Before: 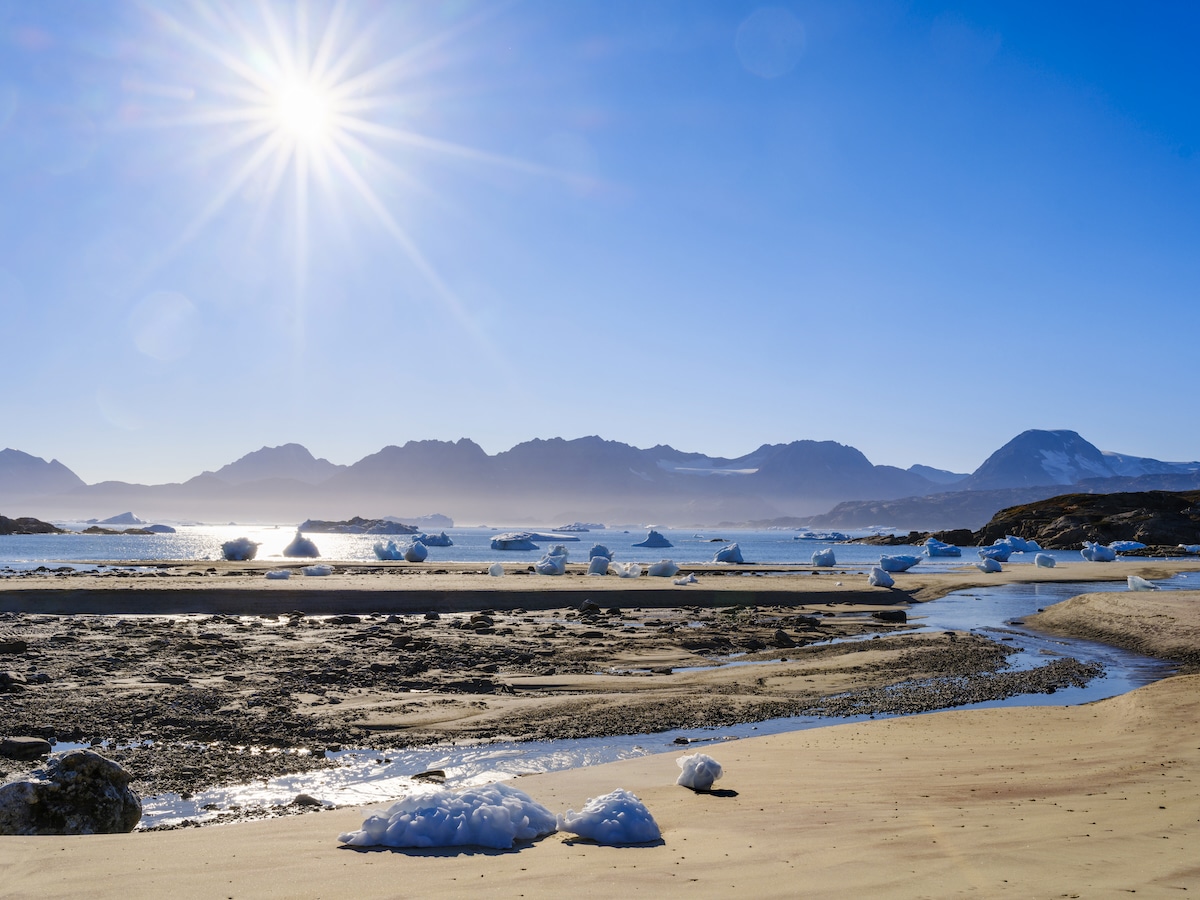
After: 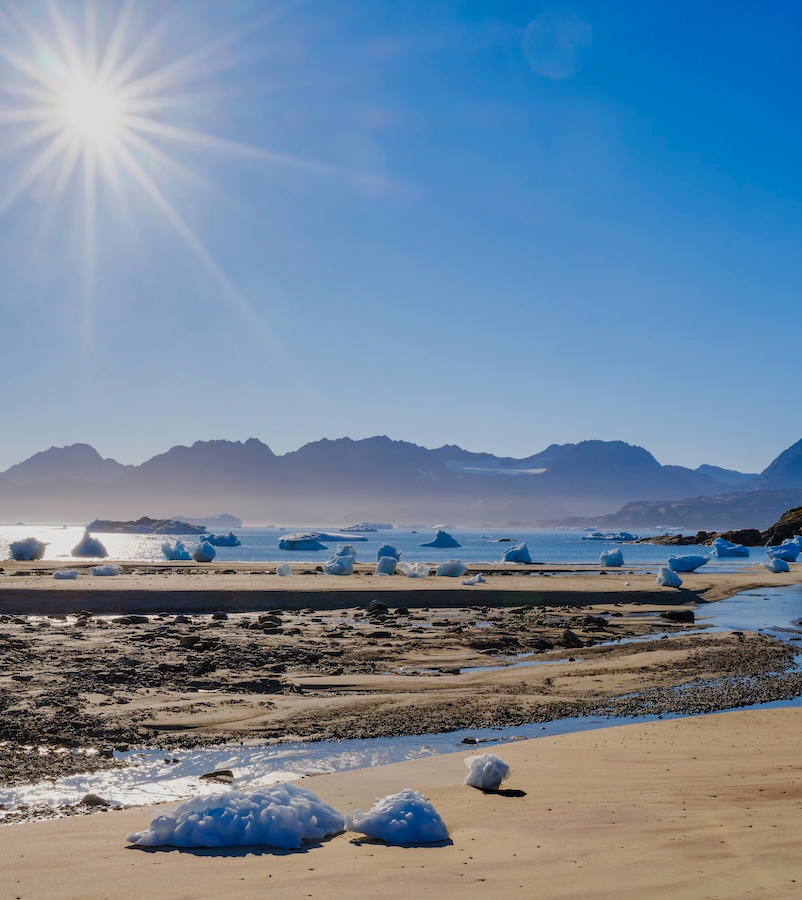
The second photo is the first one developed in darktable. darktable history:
crop and rotate: left 17.732%, right 15.423%
tone equalizer: -8 EV 0.25 EV, -7 EV 0.417 EV, -6 EV 0.417 EV, -5 EV 0.25 EV, -3 EV -0.25 EV, -2 EV -0.417 EV, -1 EV -0.417 EV, +0 EV -0.25 EV, edges refinement/feathering 500, mask exposure compensation -1.57 EV, preserve details guided filter
shadows and highlights: shadows color adjustment 97.66%, soften with gaussian
